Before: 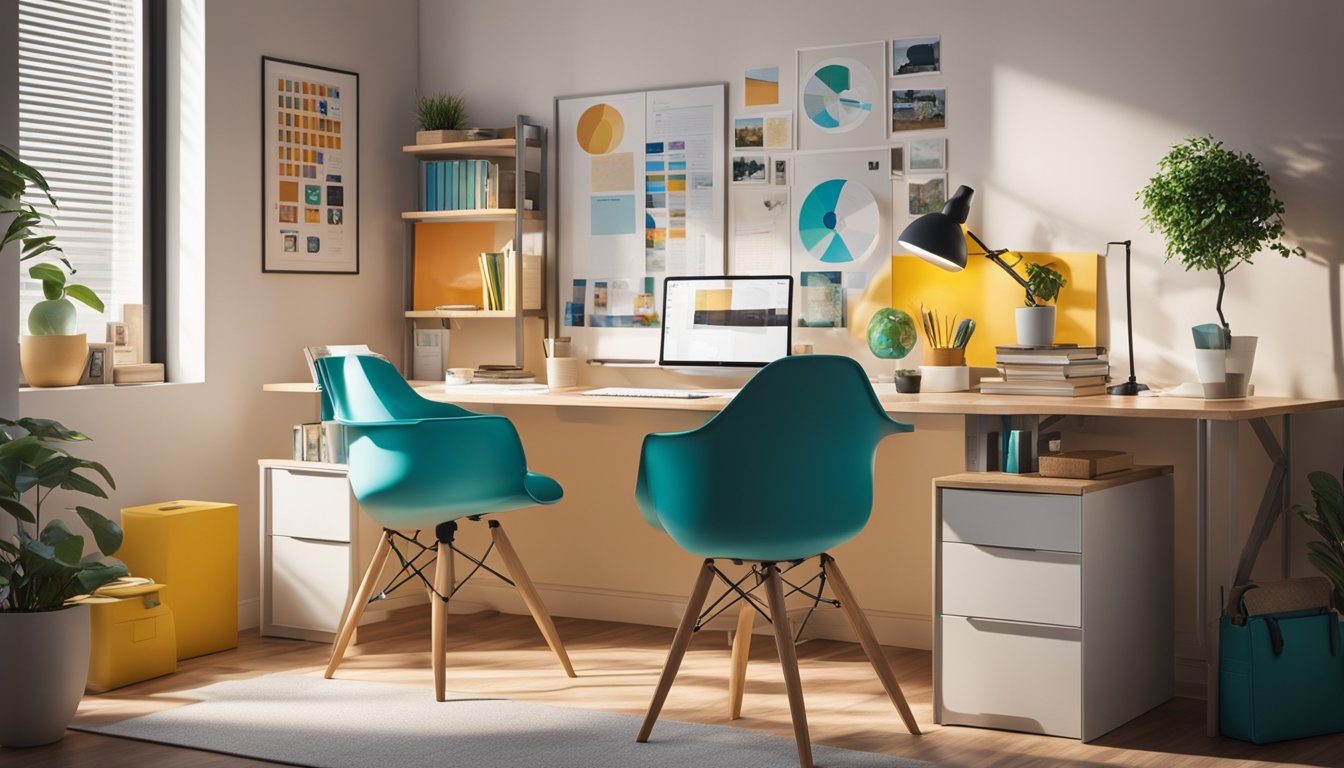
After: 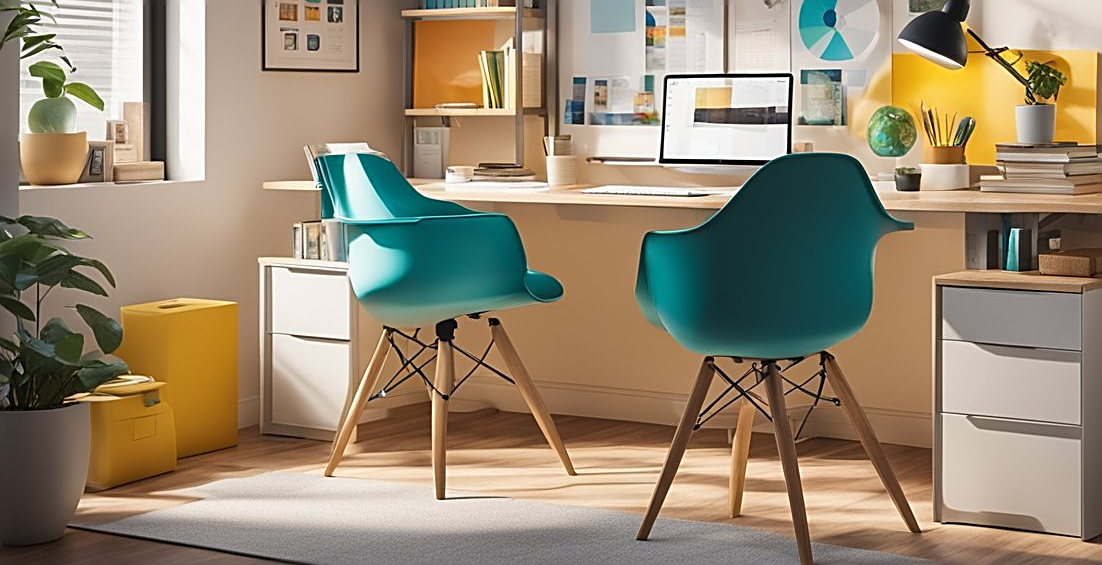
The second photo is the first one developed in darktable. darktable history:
sharpen: amount 0.734
crop: top 26.408%, right 18.005%
